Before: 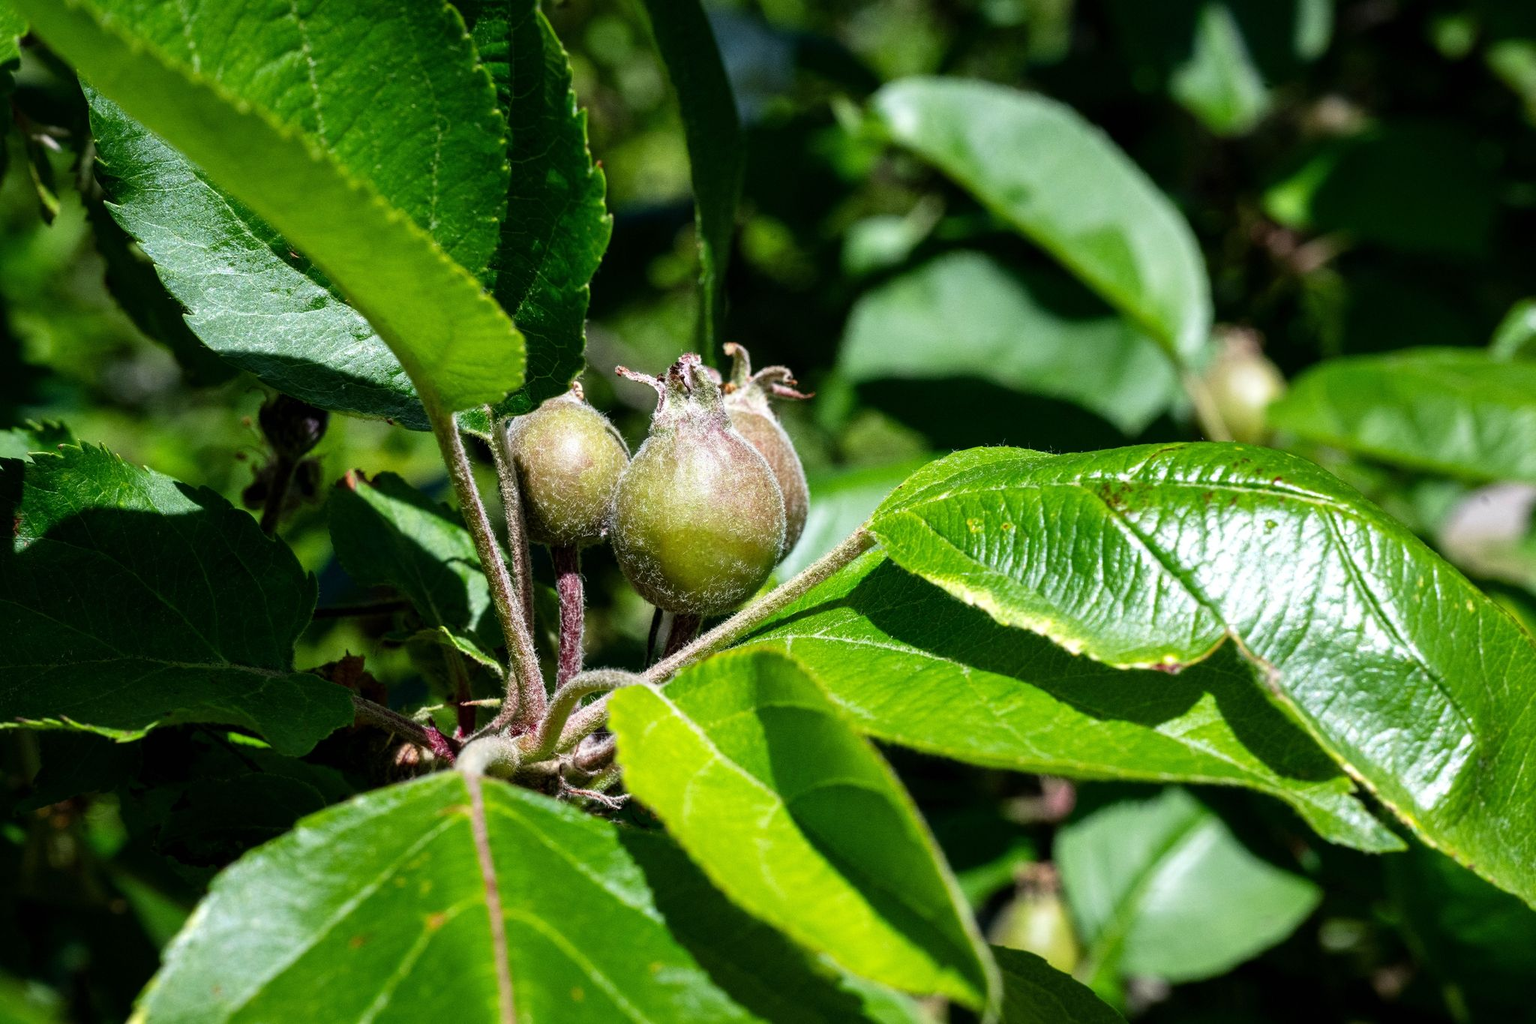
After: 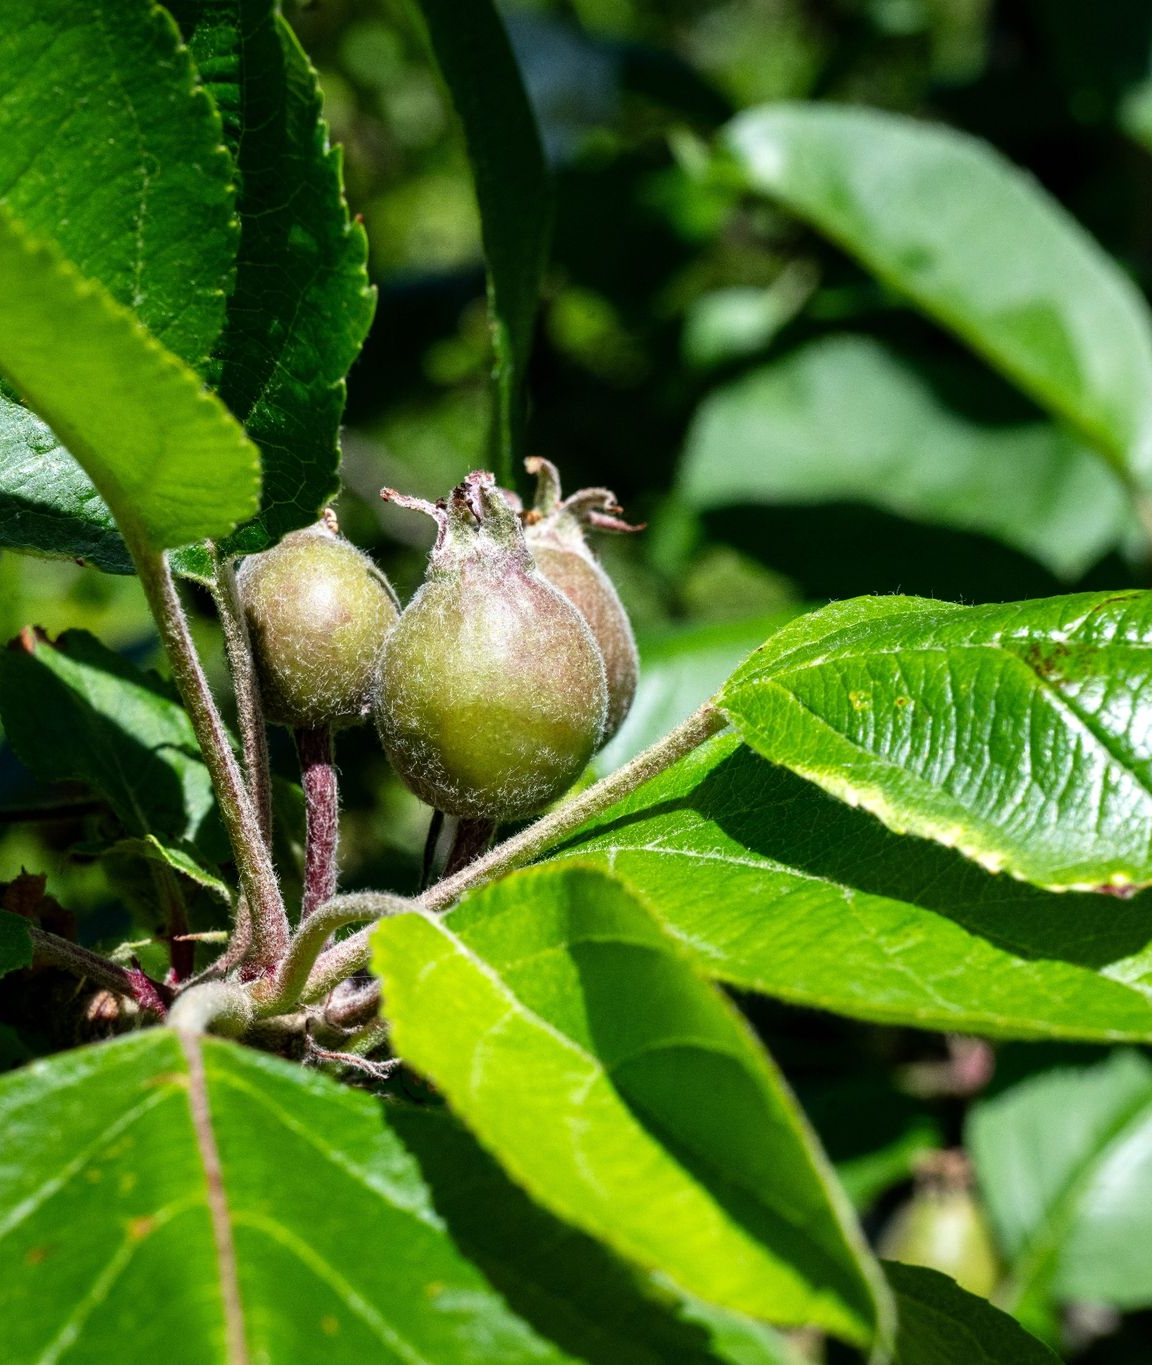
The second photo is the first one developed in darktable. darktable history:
crop: left 21.496%, right 22.254%
color balance: on, module defaults
